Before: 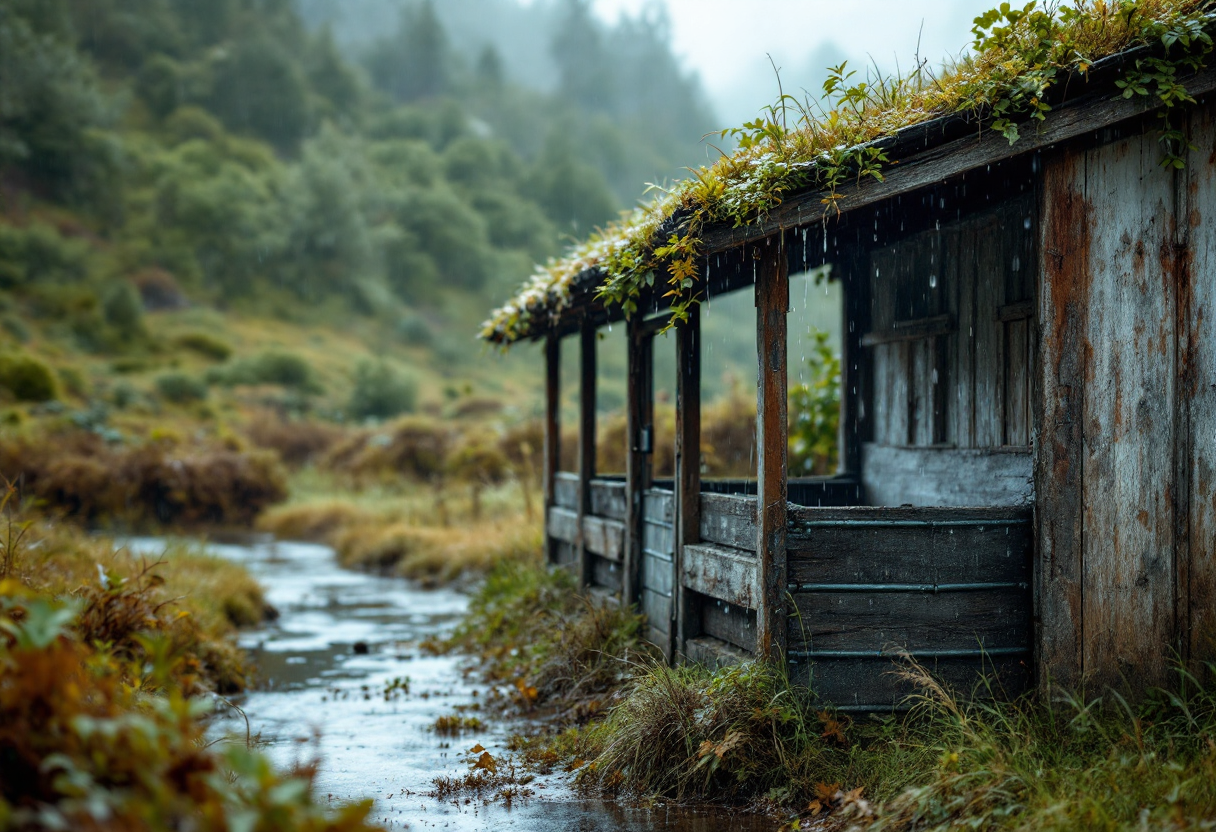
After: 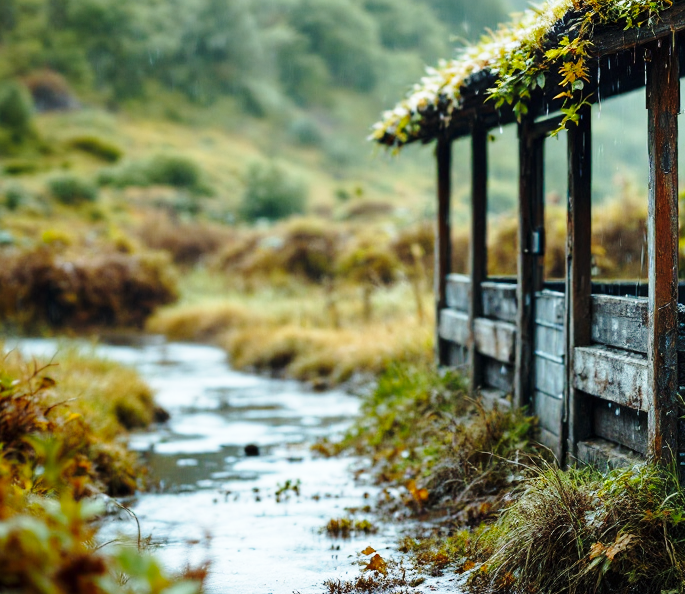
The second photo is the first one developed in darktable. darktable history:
crop: left 8.966%, top 23.852%, right 34.699%, bottom 4.703%
base curve: curves: ch0 [(0, 0) (0.028, 0.03) (0.121, 0.232) (0.46, 0.748) (0.859, 0.968) (1, 1)], preserve colors none
